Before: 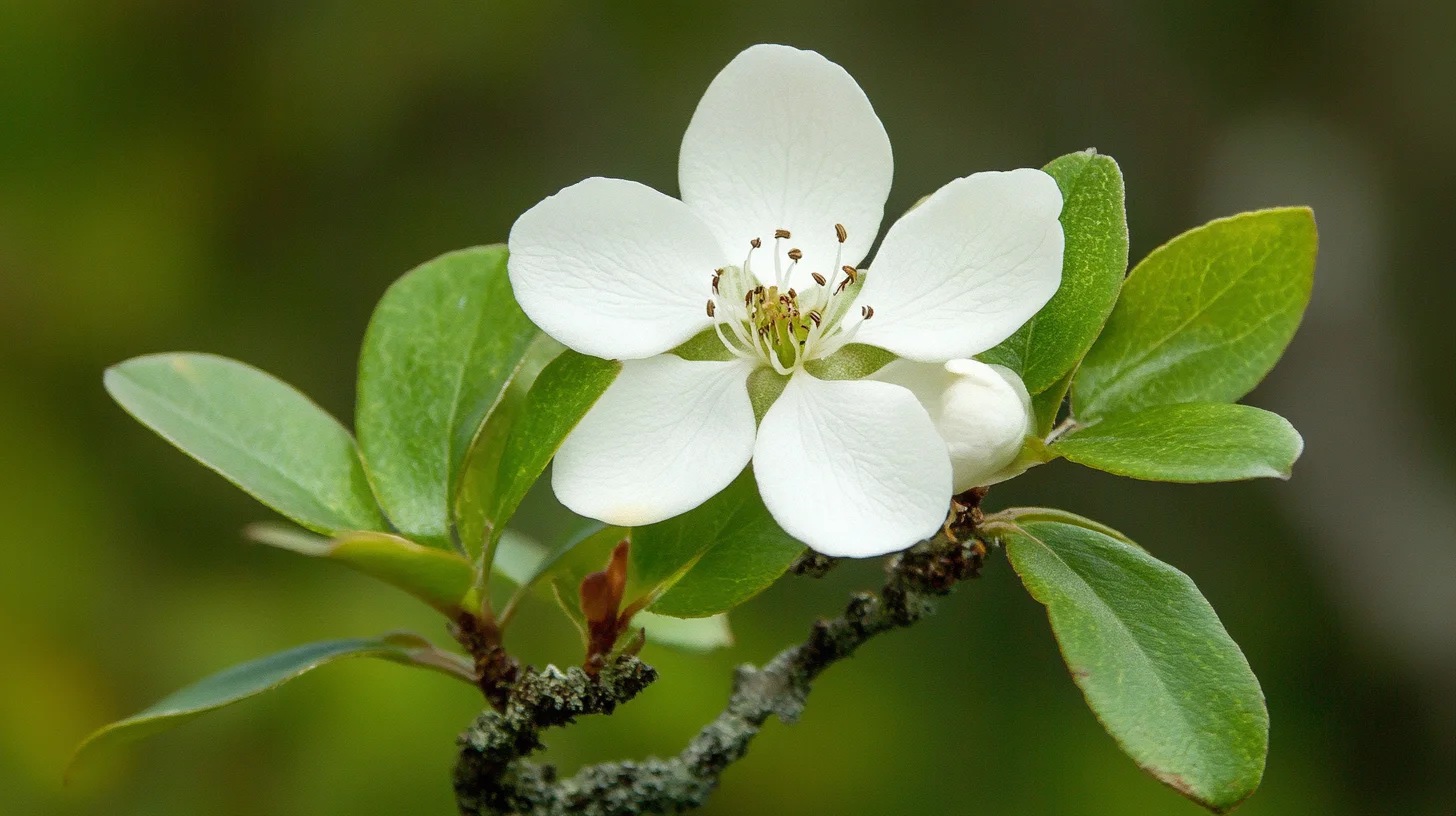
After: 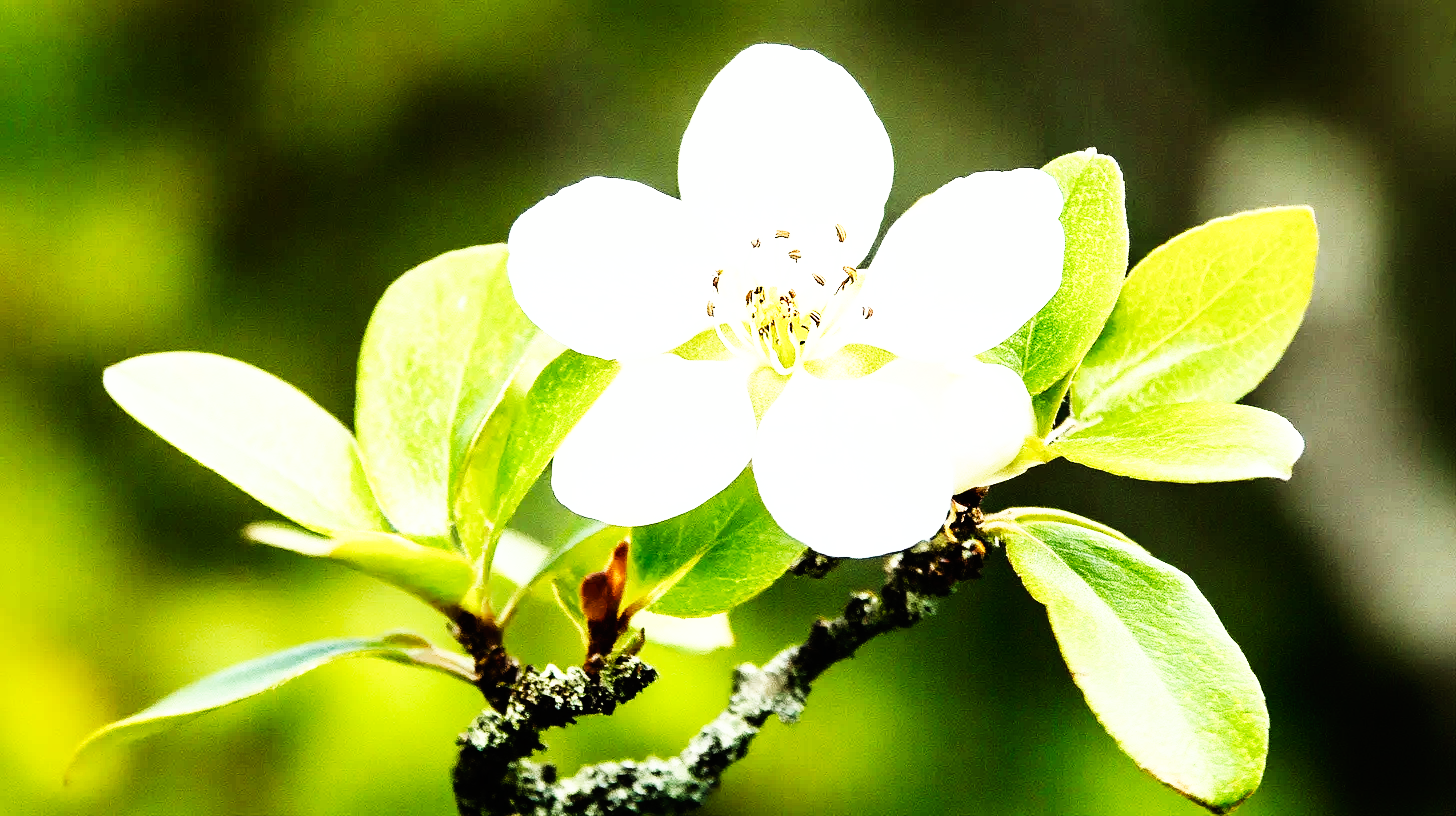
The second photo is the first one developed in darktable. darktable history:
rgb curve: curves: ch0 [(0, 0) (0.21, 0.15) (0.24, 0.21) (0.5, 0.75) (0.75, 0.96) (0.89, 0.99) (1, 1)]; ch1 [(0, 0.02) (0.21, 0.13) (0.25, 0.2) (0.5, 0.67) (0.75, 0.9) (0.89, 0.97) (1, 1)]; ch2 [(0, 0.02) (0.21, 0.13) (0.25, 0.2) (0.5, 0.67) (0.75, 0.9) (0.89, 0.97) (1, 1)], compensate middle gray true
base curve: curves: ch0 [(0, 0) (0.007, 0.004) (0.027, 0.03) (0.046, 0.07) (0.207, 0.54) (0.442, 0.872) (0.673, 0.972) (1, 1)], preserve colors none
